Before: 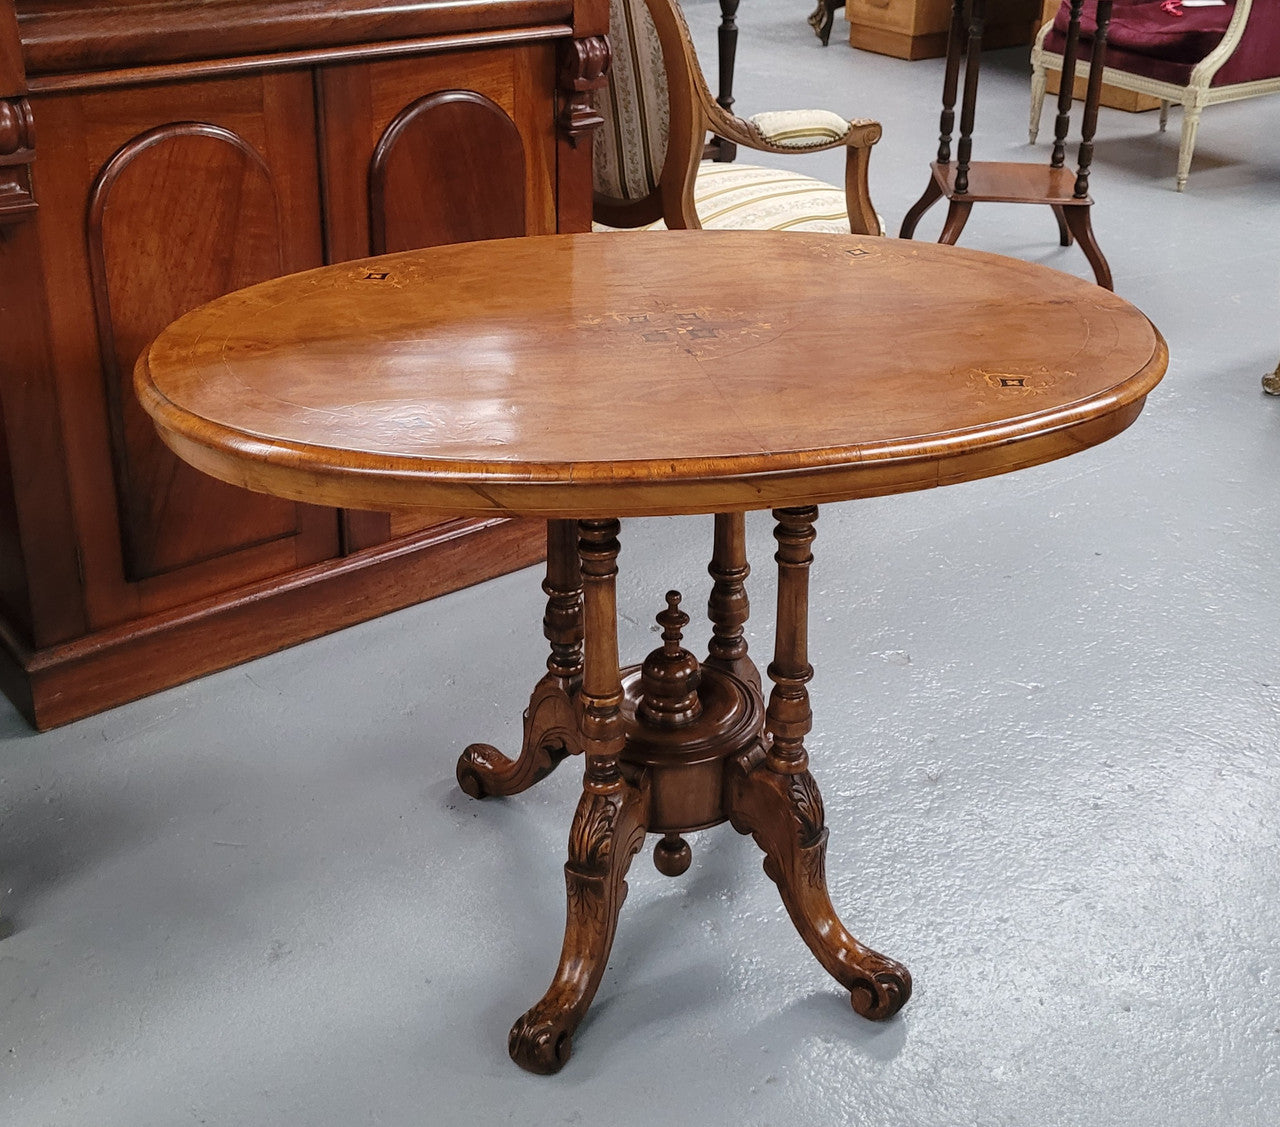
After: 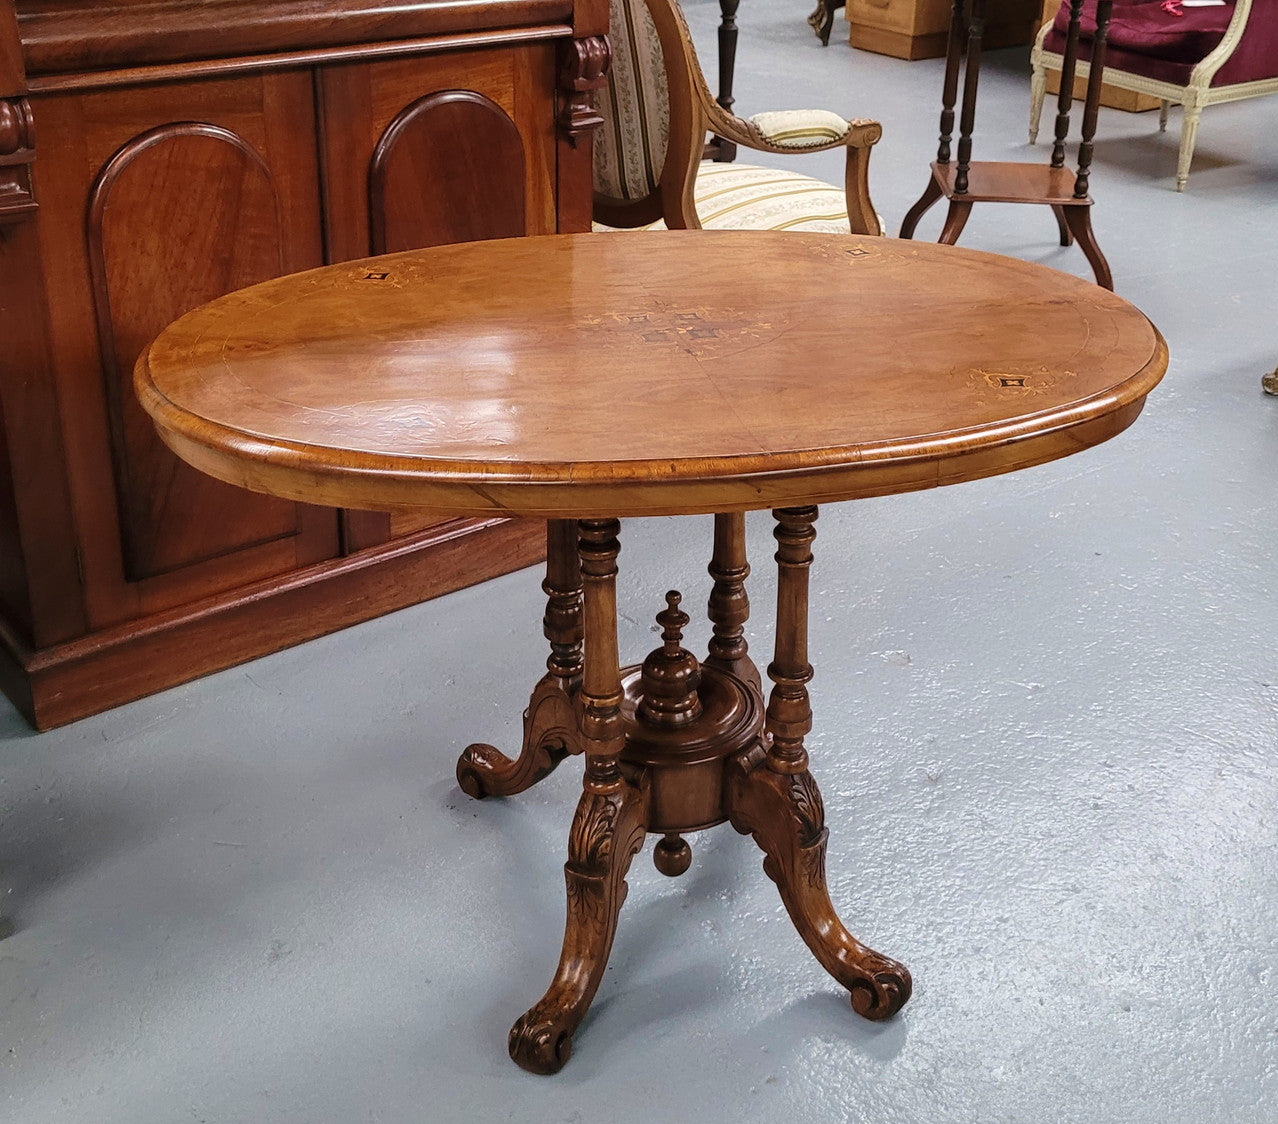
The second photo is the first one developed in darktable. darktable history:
crop: top 0.05%, bottom 0.098%
velvia: on, module defaults
